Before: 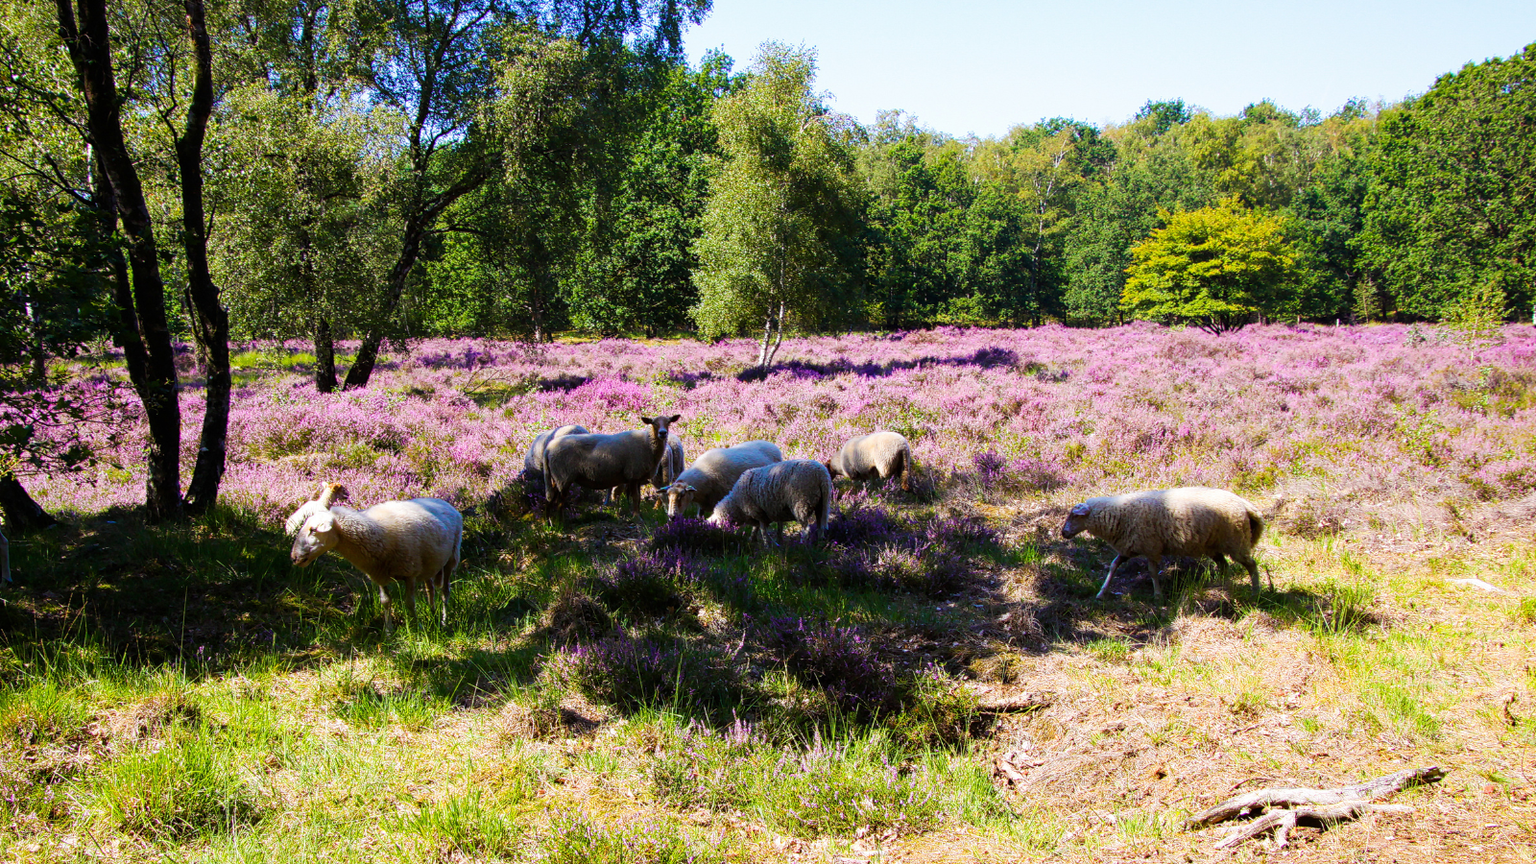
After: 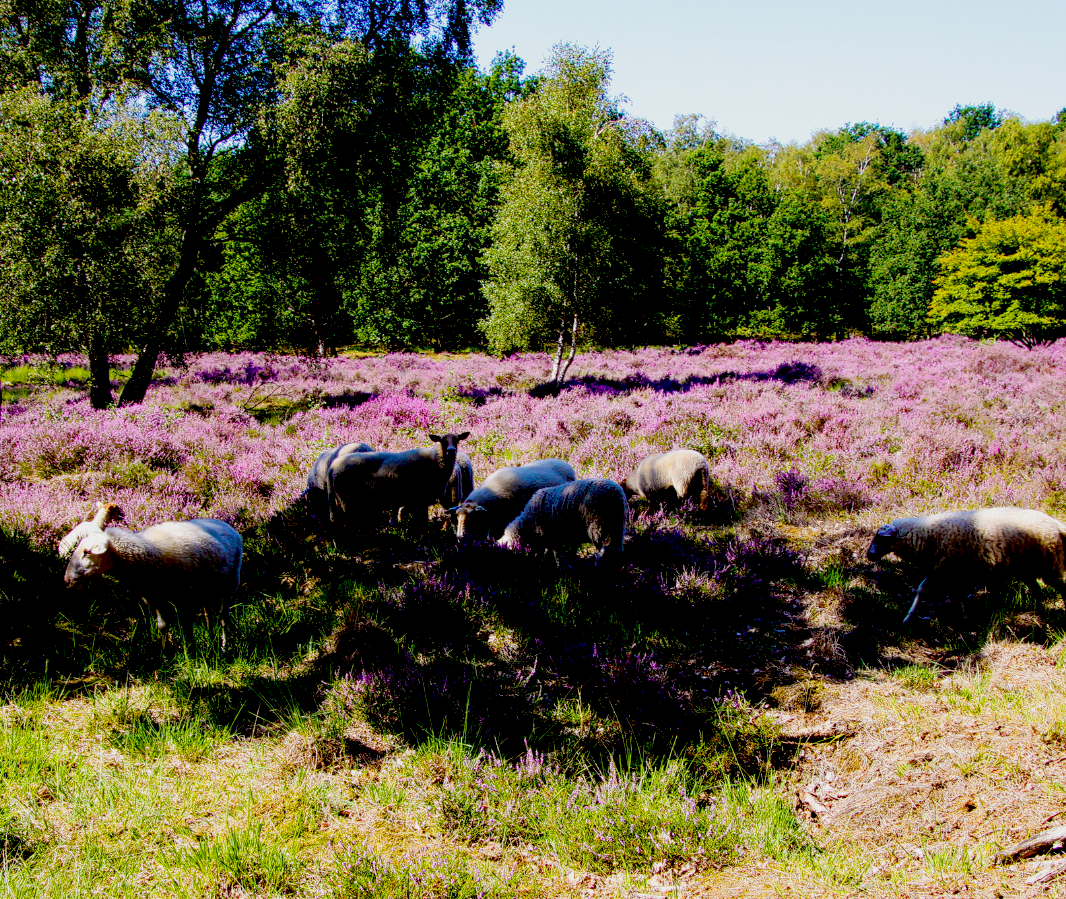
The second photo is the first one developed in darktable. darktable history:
exposure: black level correction 0.046, exposure -0.228 EV, compensate highlight preservation false
crop and rotate: left 15.055%, right 18.278%
